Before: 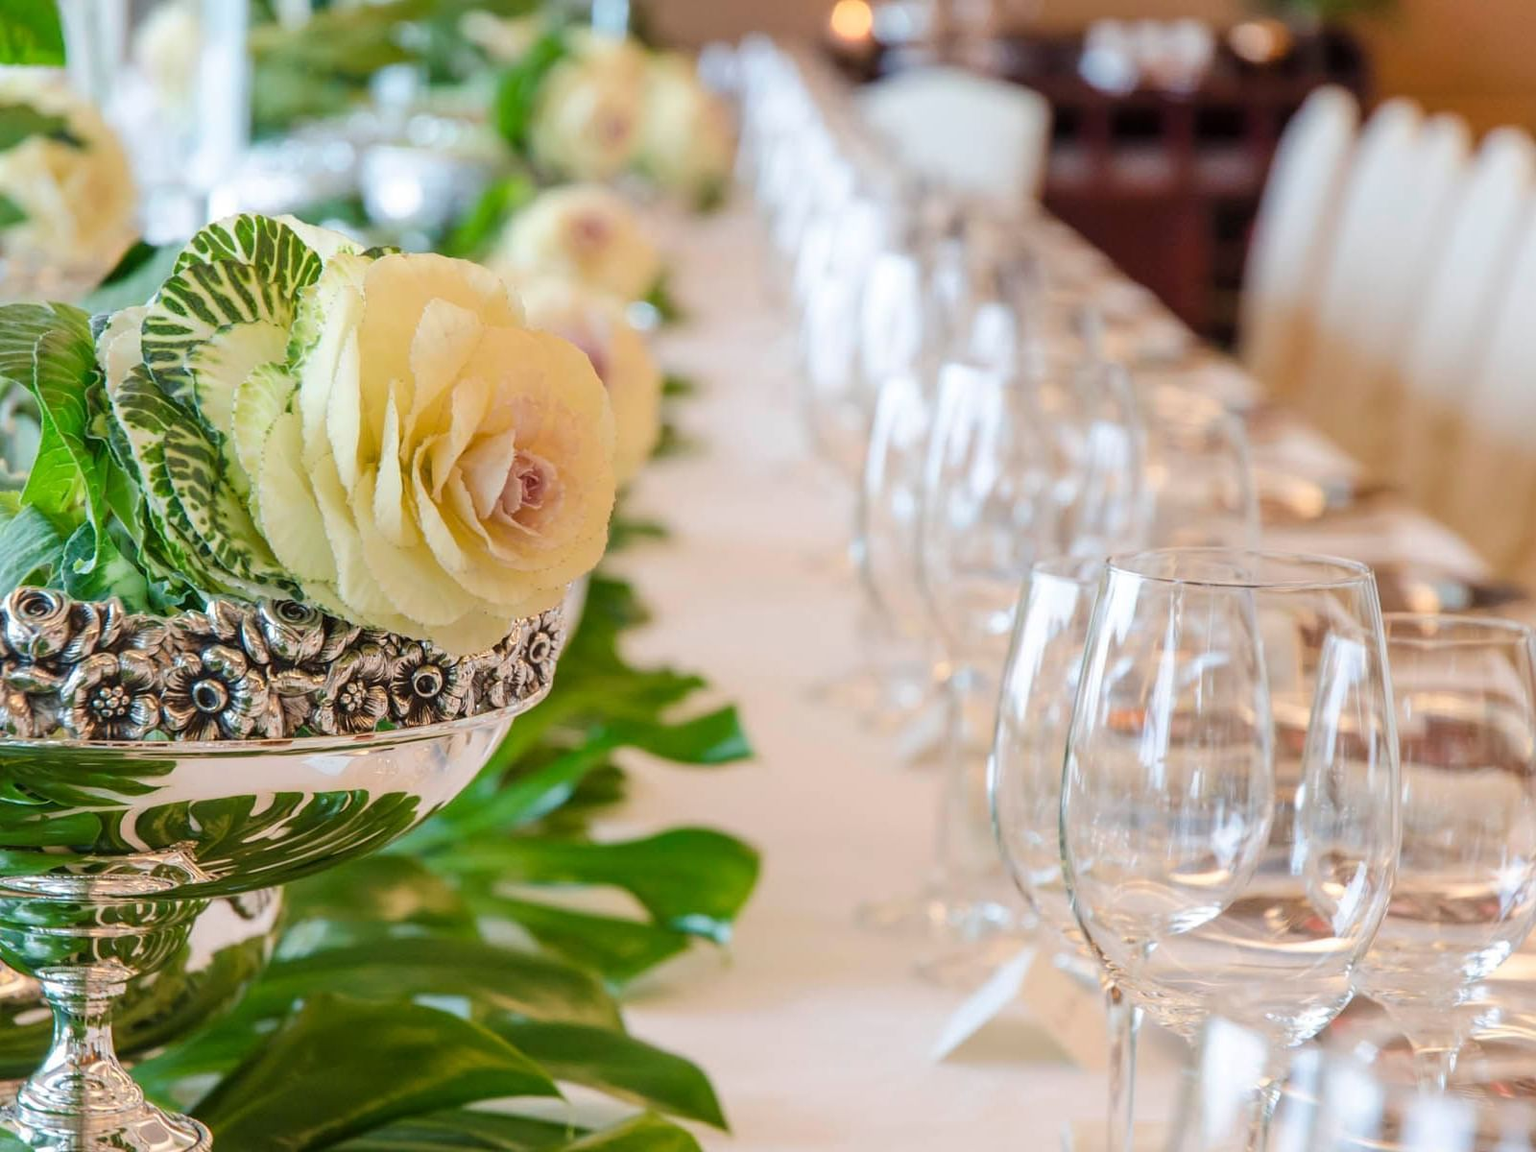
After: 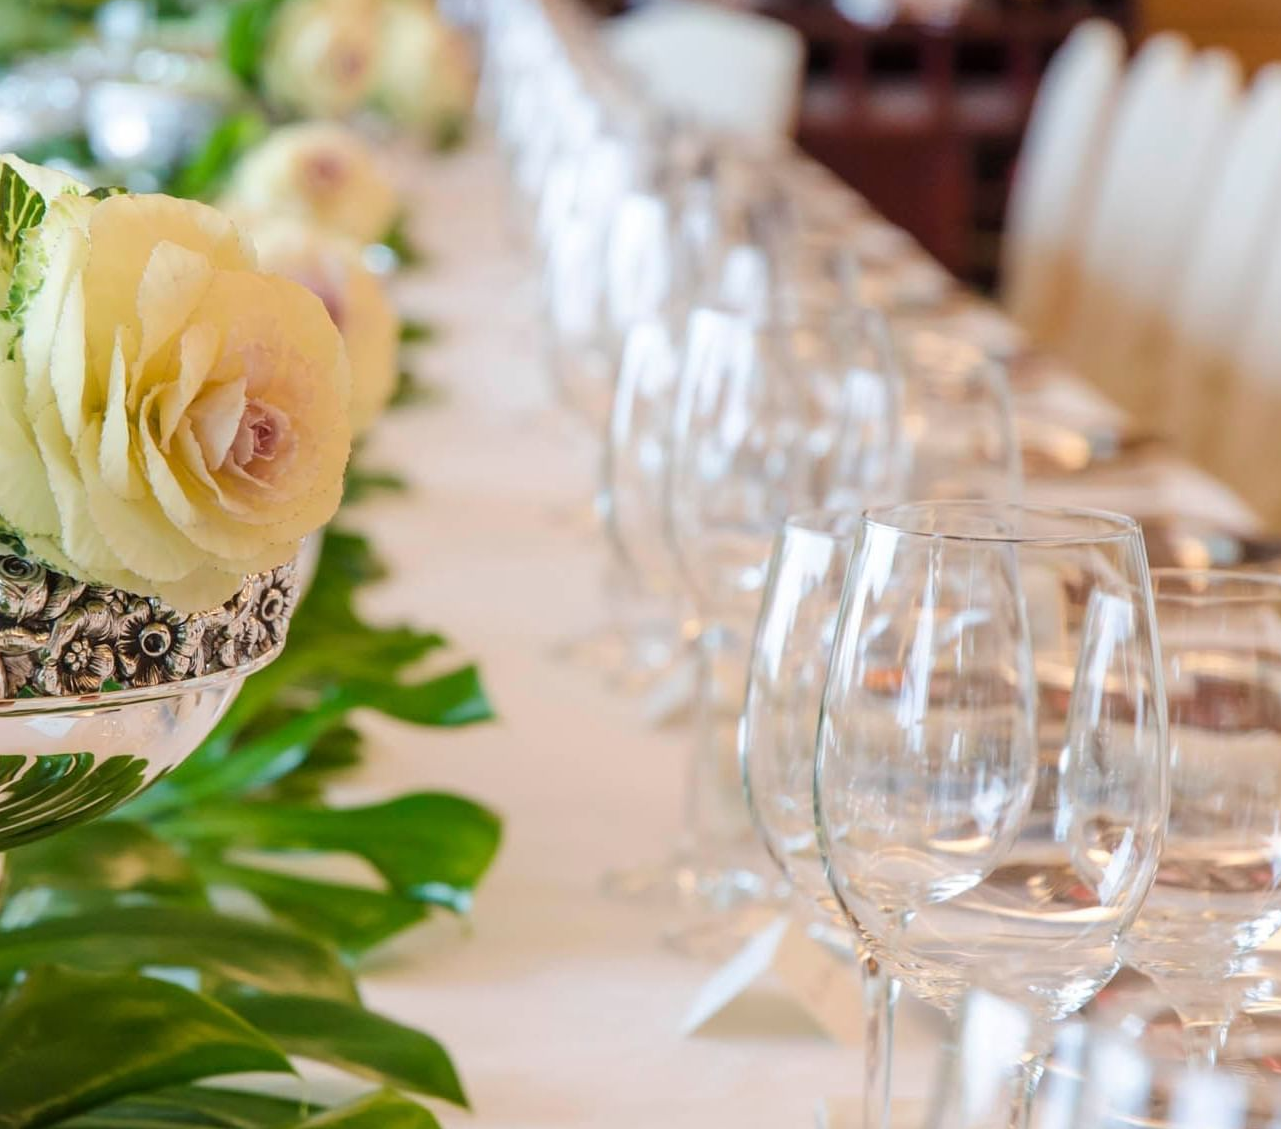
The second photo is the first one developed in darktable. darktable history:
crop and rotate: left 18.15%, top 5.868%, right 1.757%
